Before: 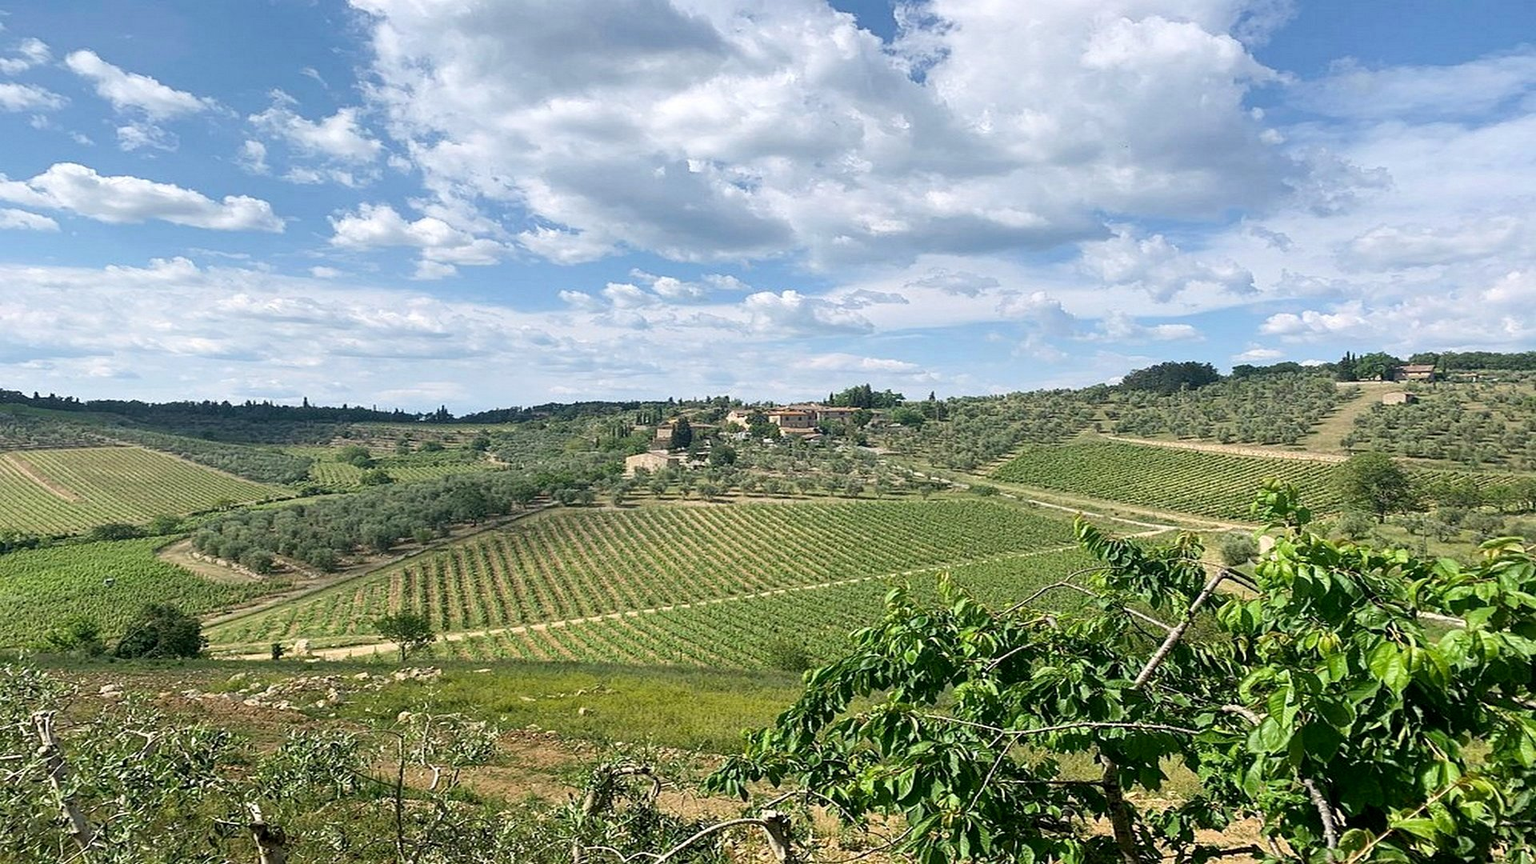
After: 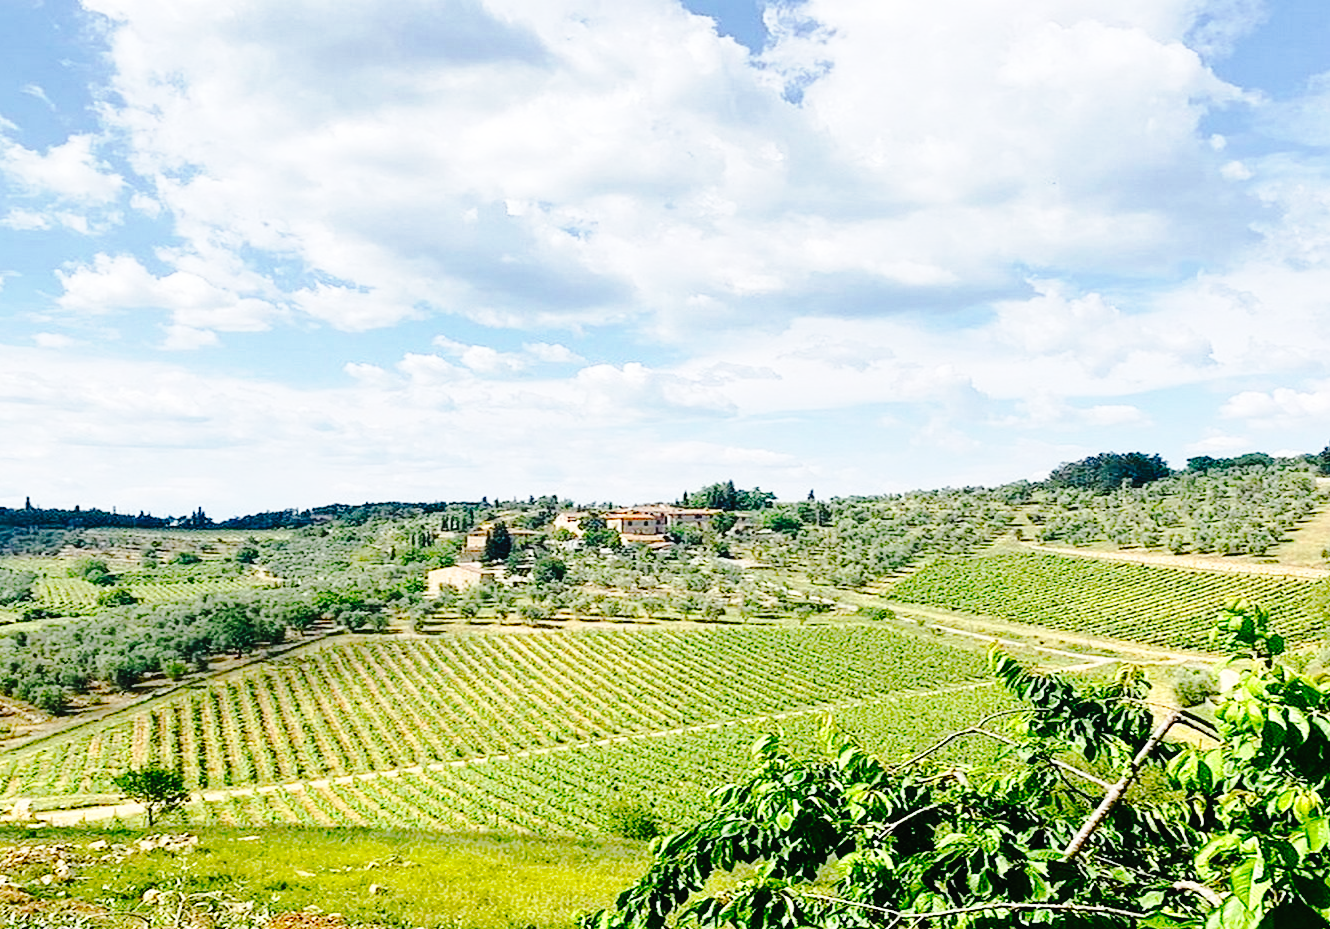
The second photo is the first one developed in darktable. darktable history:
crop: left 18.479%, right 12.2%, bottom 13.971%
base curve: curves: ch0 [(0, 0) (0.04, 0.03) (0.133, 0.232) (0.448, 0.748) (0.843, 0.968) (1, 1)], preserve colors none
tone curve: curves: ch0 [(0, 0) (0.003, 0.012) (0.011, 0.014) (0.025, 0.019) (0.044, 0.028) (0.069, 0.039) (0.1, 0.056) (0.136, 0.093) (0.177, 0.147) (0.224, 0.214) (0.277, 0.29) (0.335, 0.381) (0.399, 0.476) (0.468, 0.557) (0.543, 0.635) (0.623, 0.697) (0.709, 0.764) (0.801, 0.831) (0.898, 0.917) (1, 1)], preserve colors none
color zones: curves: ch0 [(0.224, 0.526) (0.75, 0.5)]; ch1 [(0.055, 0.526) (0.224, 0.761) (0.377, 0.526) (0.75, 0.5)]
white balance: emerald 1
